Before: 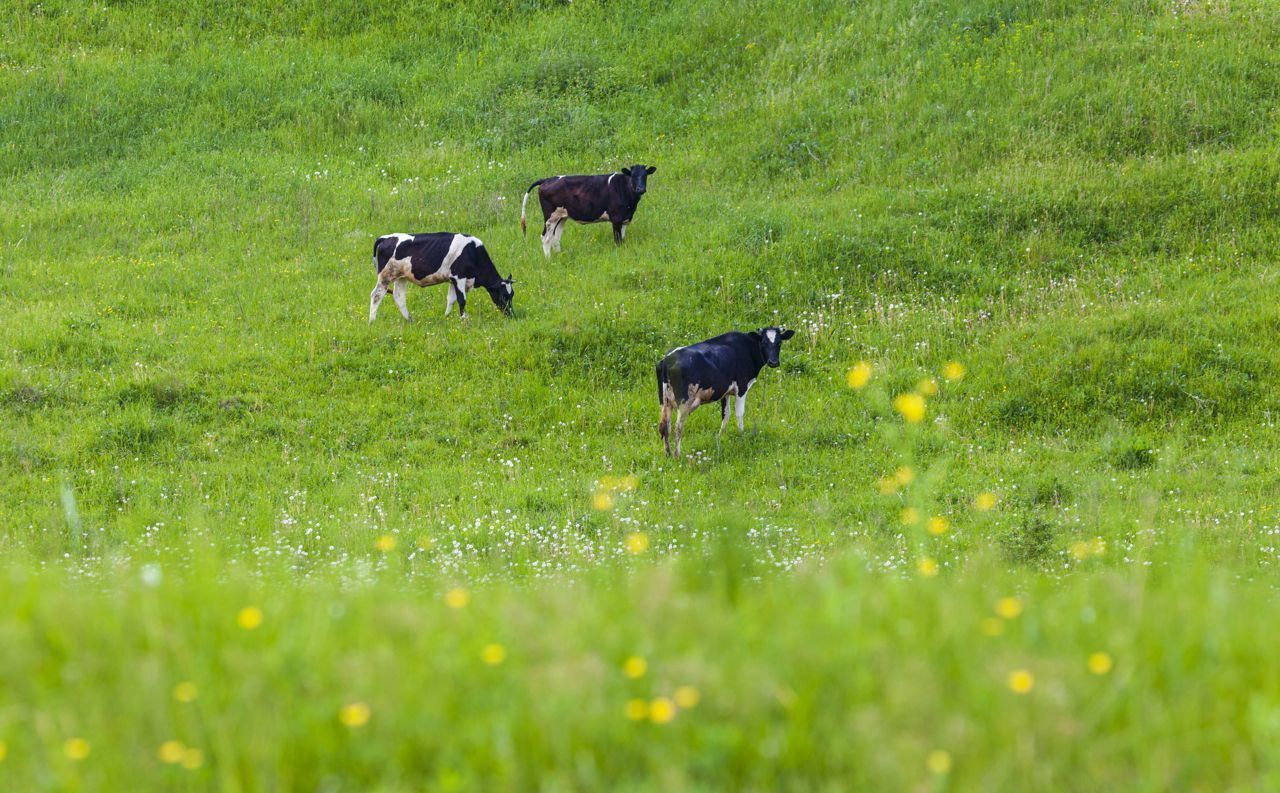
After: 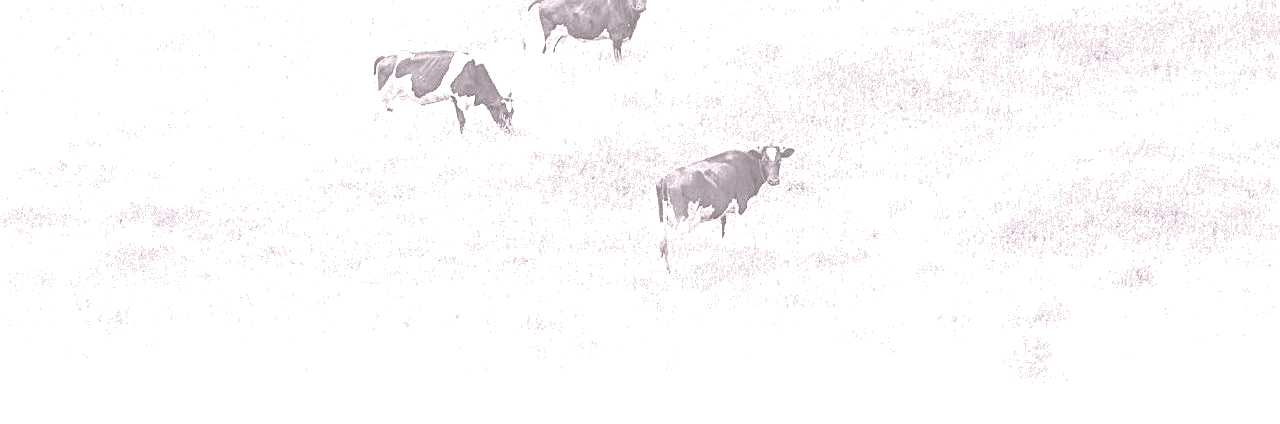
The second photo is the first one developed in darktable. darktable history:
levels: levels [0, 0.51, 1]
sharpen: on, module defaults
crop and rotate: top 23.043%, bottom 23.437%
exposure: black level correction 0, exposure 1.7 EV, compensate exposure bias true, compensate highlight preservation false
colorize: hue 25.2°, saturation 83%, source mix 82%, lightness 79%, version 1
fill light: exposure -0.73 EV, center 0.69, width 2.2
